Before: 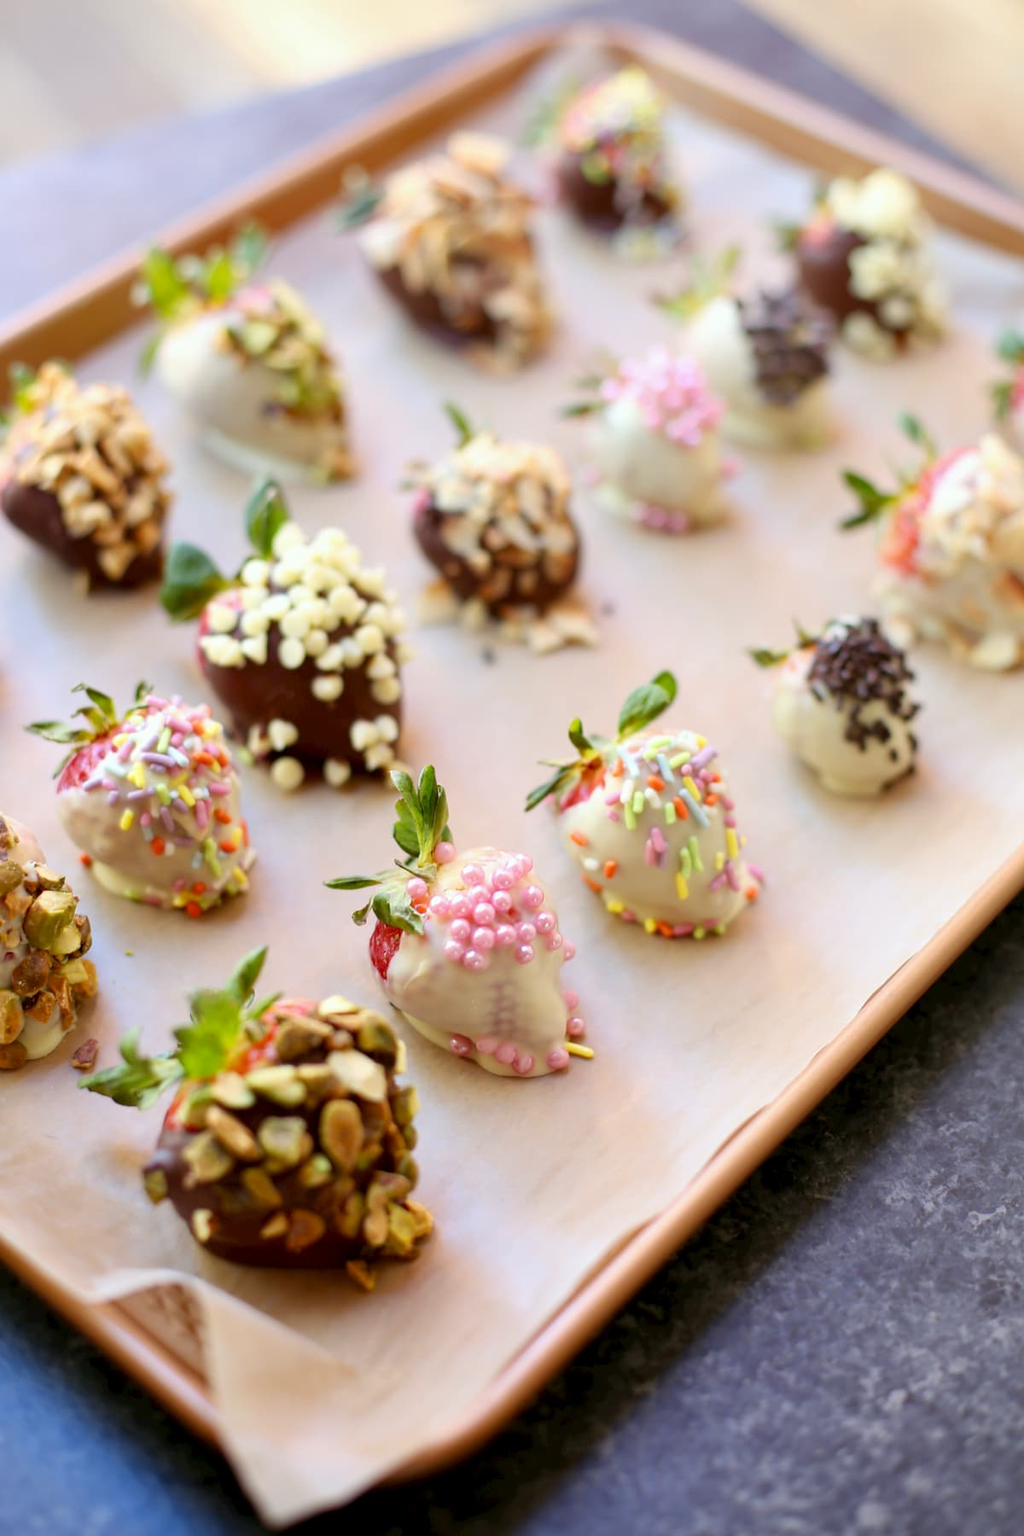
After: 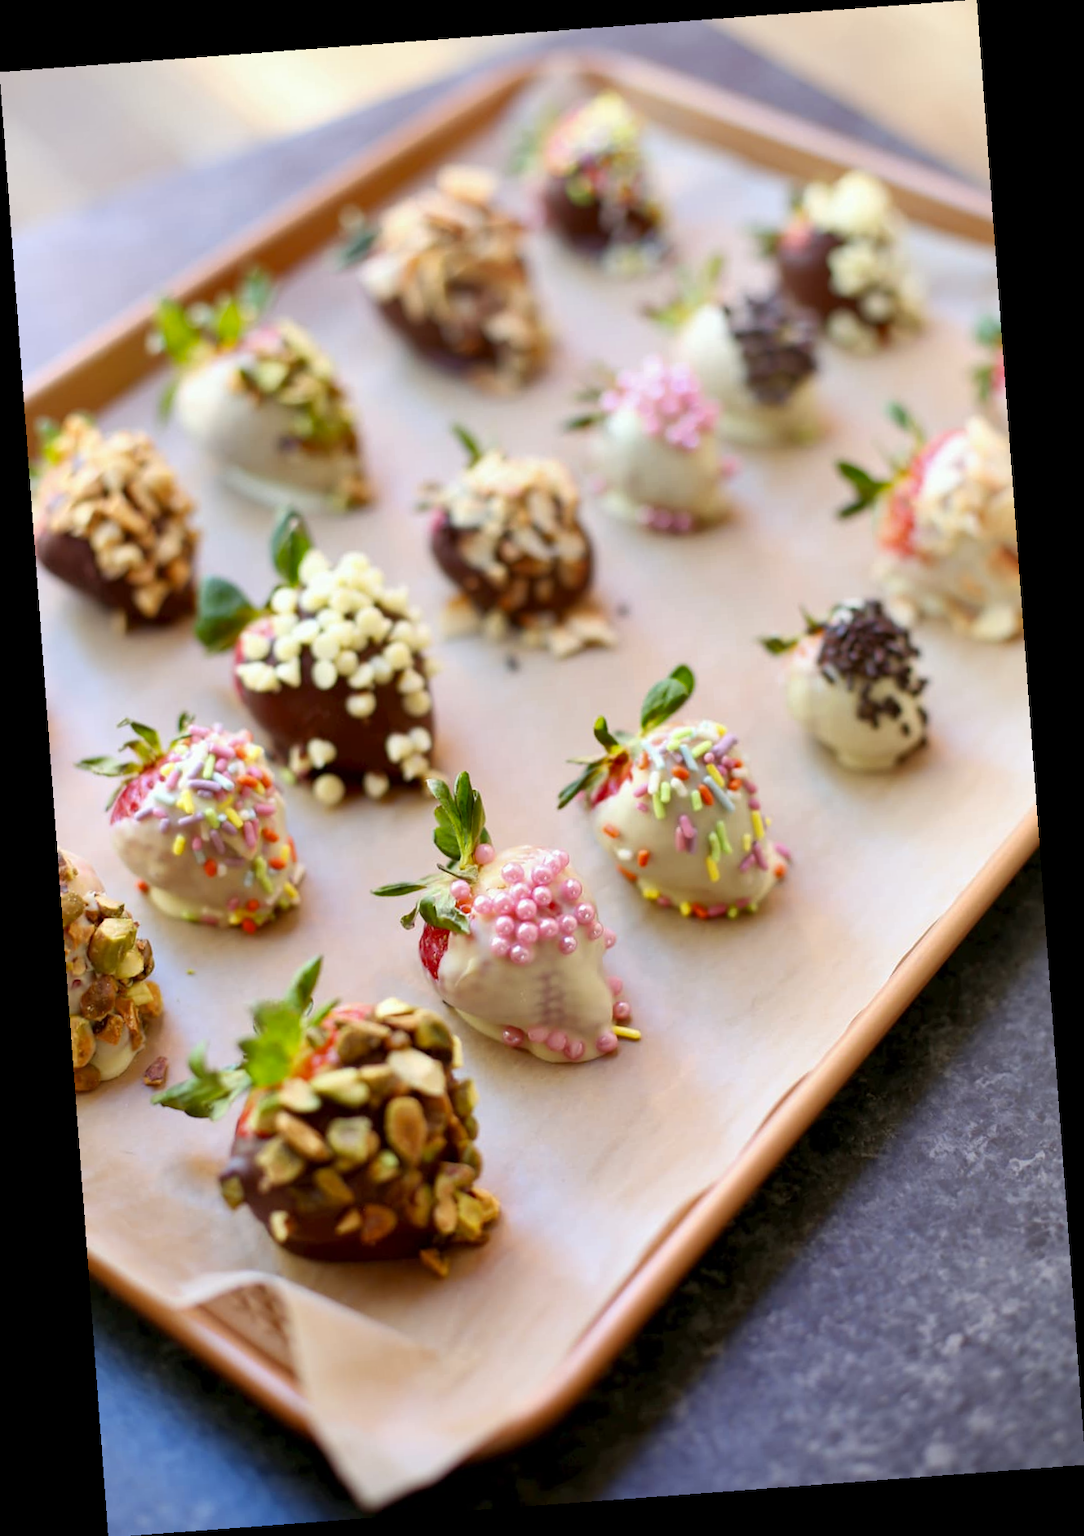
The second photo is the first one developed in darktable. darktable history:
rotate and perspective: rotation -4.25°, automatic cropping off
shadows and highlights: shadows 5, soften with gaussian
